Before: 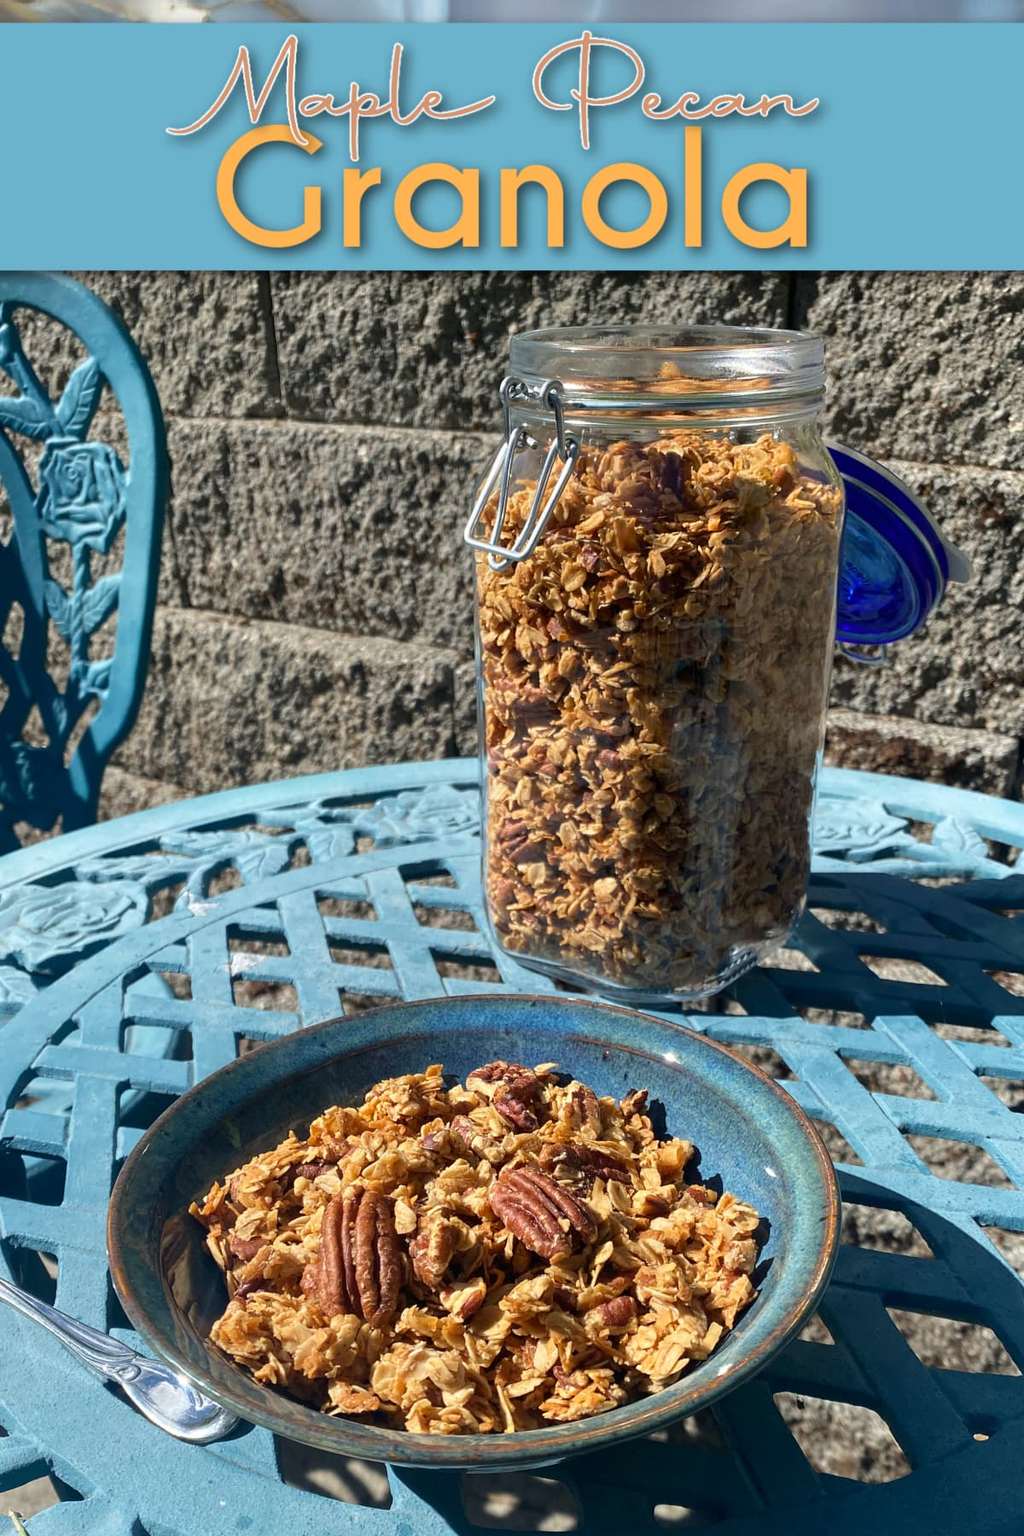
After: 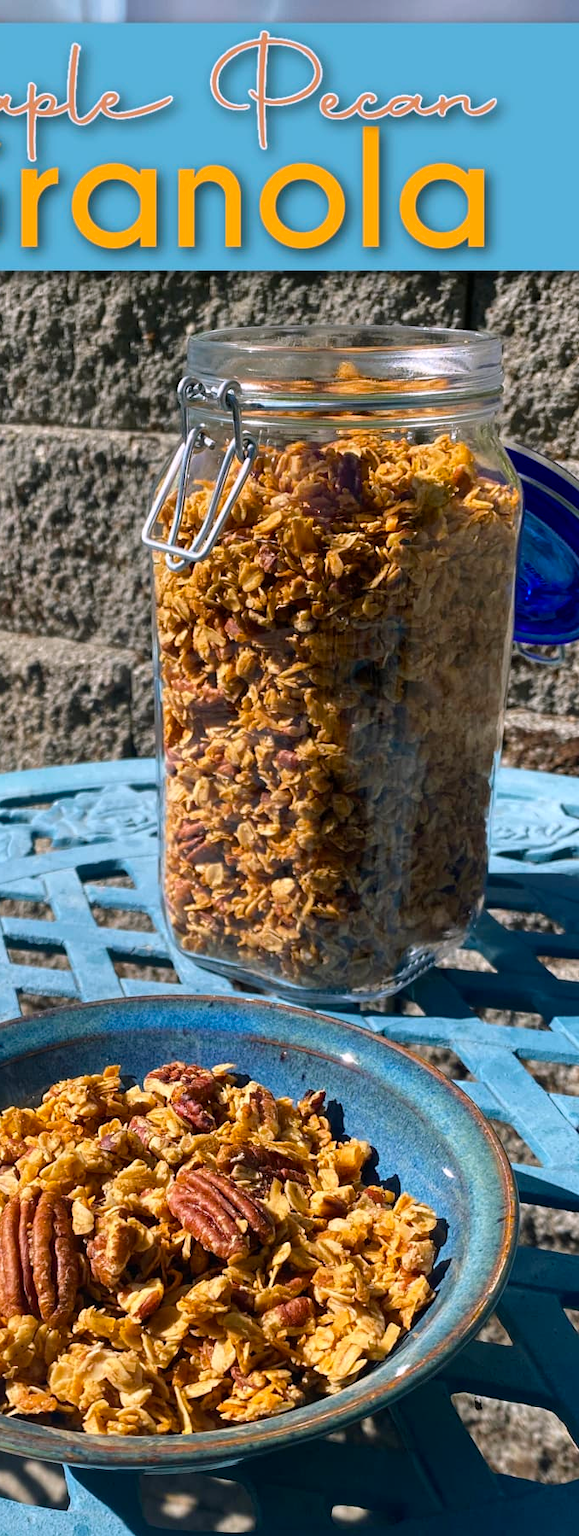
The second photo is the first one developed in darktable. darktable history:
crop: left 31.577%, top 0.009%, right 11.771%
exposure: compensate highlight preservation false
color balance rgb: highlights gain › chroma 2.072%, highlights gain › hue 289.94°, linear chroma grading › global chroma 1.169%, linear chroma grading › mid-tones -1.215%, perceptual saturation grading › global saturation 29.993%
